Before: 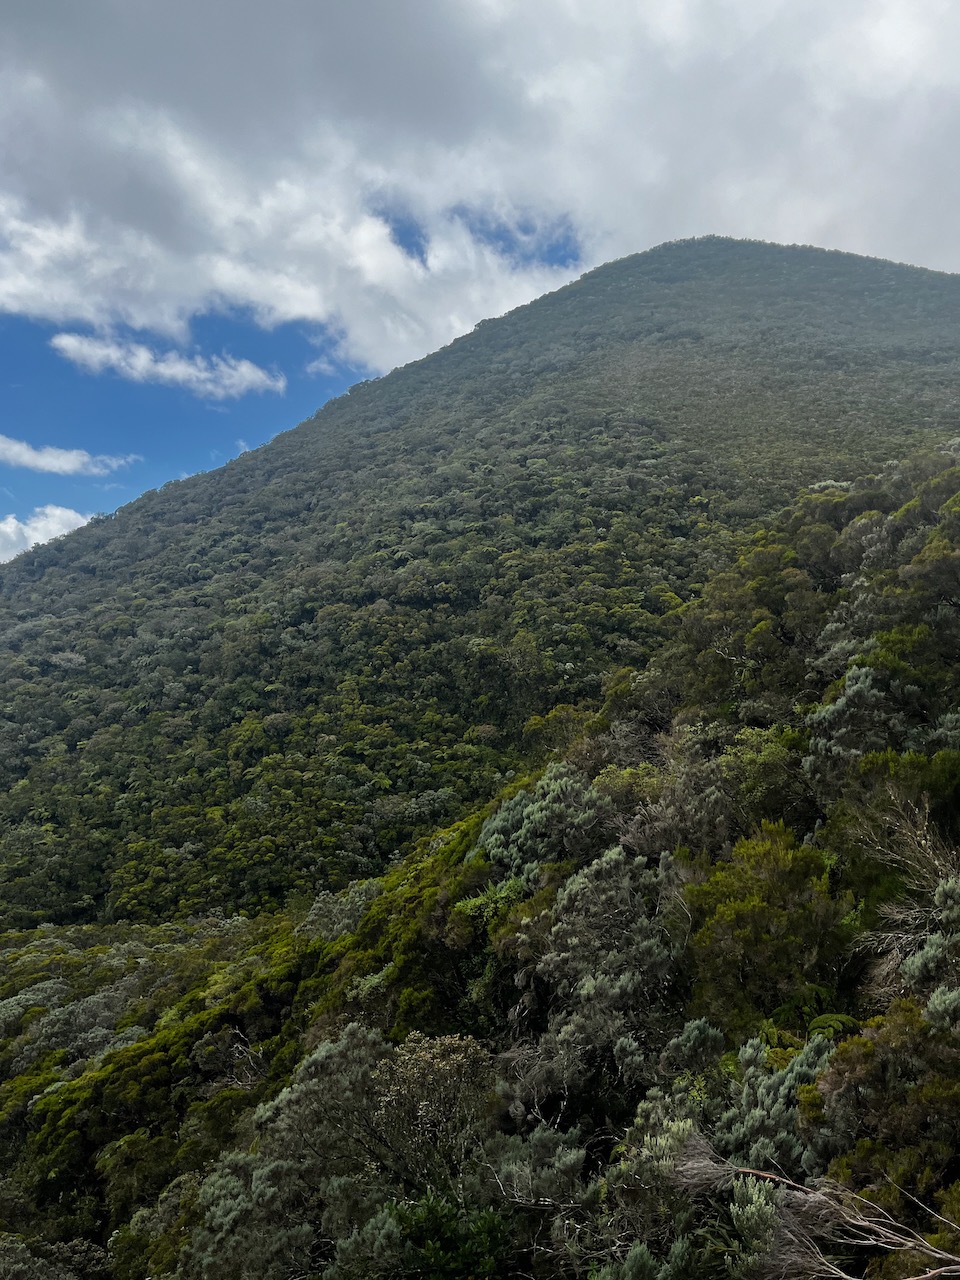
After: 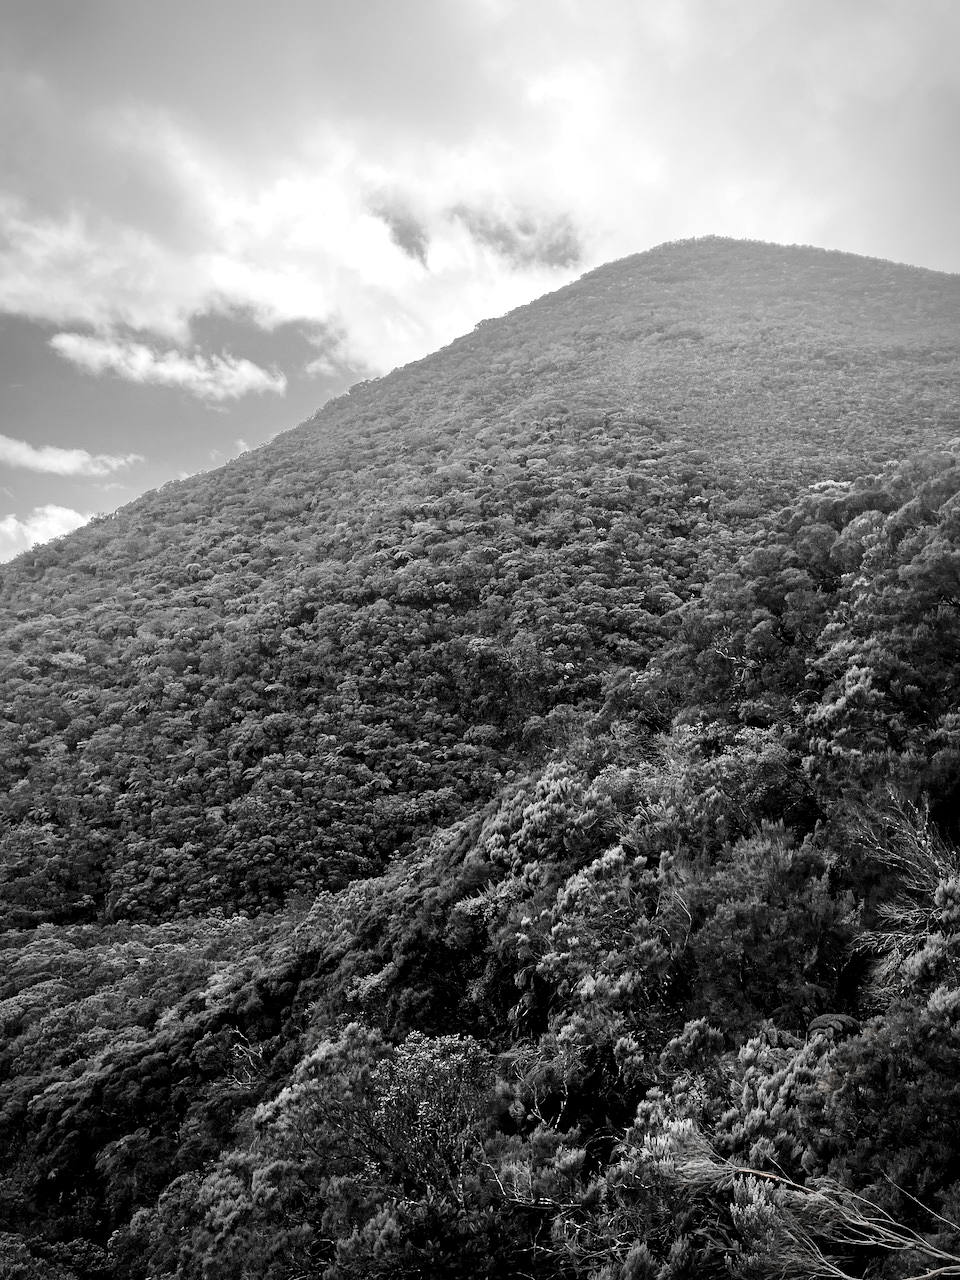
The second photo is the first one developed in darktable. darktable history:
vibrance: vibrance 67%
contrast brightness saturation: contrast 0.1, saturation -0.36
tone curve: curves: ch0 [(0, 0) (0.004, 0.001) (0.133, 0.112) (0.325, 0.362) (0.832, 0.893) (1, 1)], color space Lab, linked channels, preserve colors none
vignetting: automatic ratio true
exposure: exposure 0.74 EV, compensate highlight preservation false
color zones: curves: ch0 [(0, 0.65) (0.096, 0.644) (0.221, 0.539) (0.429, 0.5) (0.571, 0.5) (0.714, 0.5) (0.857, 0.5) (1, 0.65)]; ch1 [(0, 0.5) (0.143, 0.5) (0.257, -0.002) (0.429, 0.04) (0.571, -0.001) (0.714, -0.015) (0.857, 0.024) (1, 0.5)]
